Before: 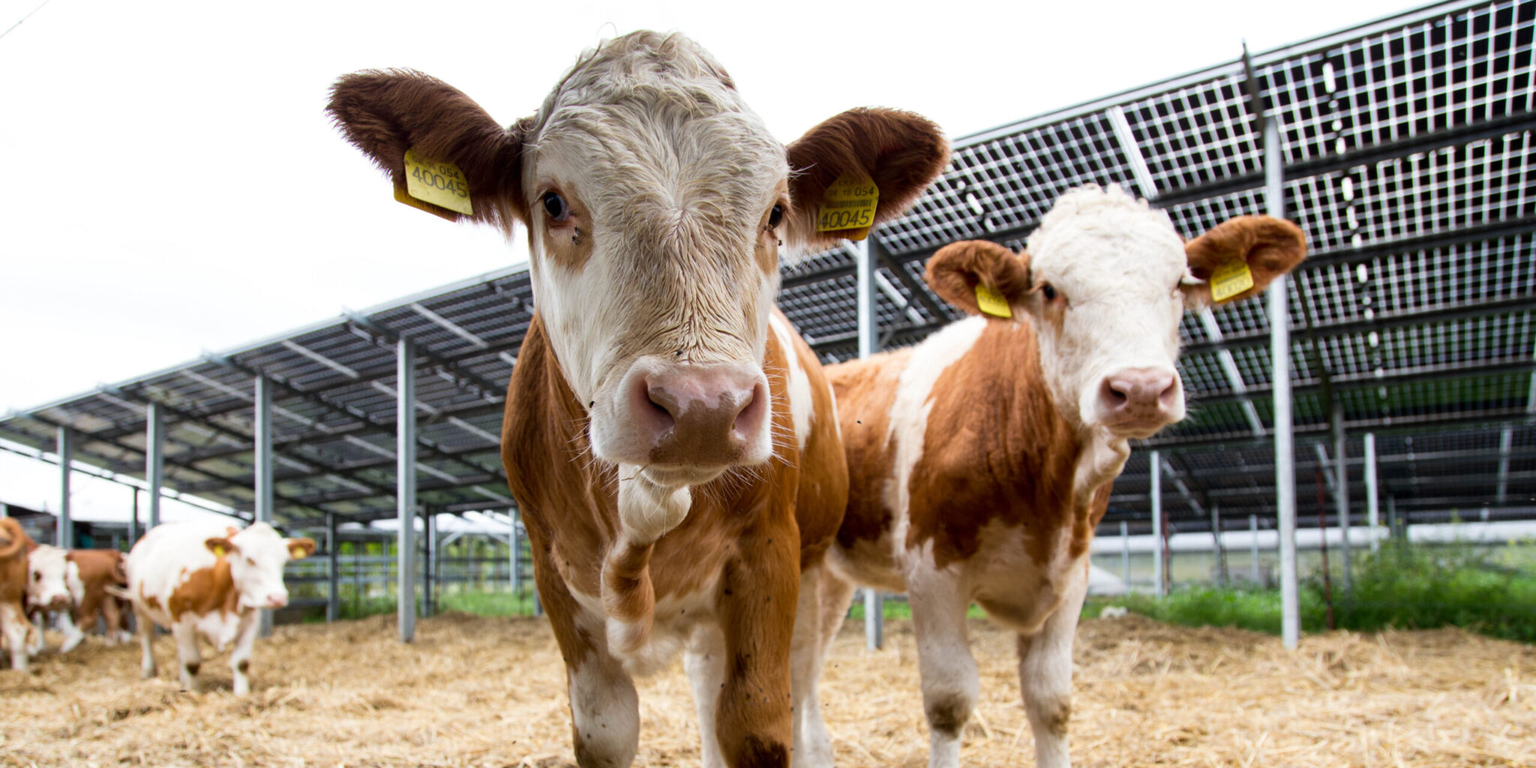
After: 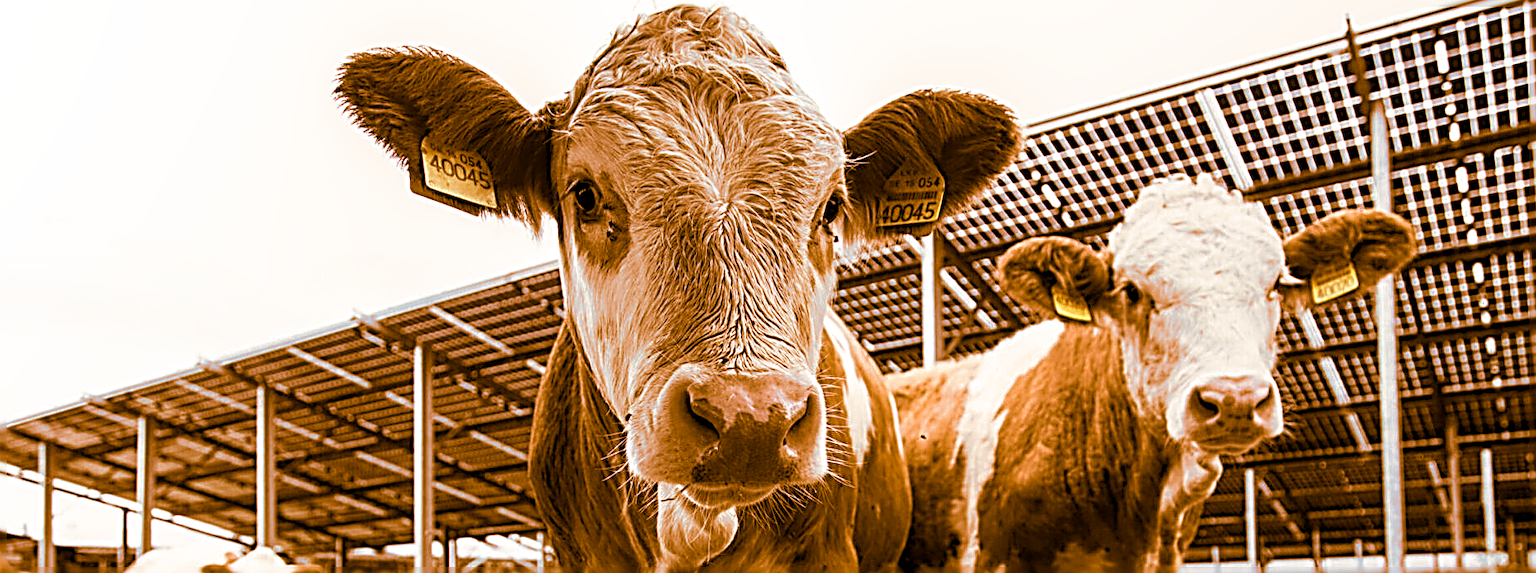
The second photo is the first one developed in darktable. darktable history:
local contrast: on, module defaults
crop: left 1.509%, top 3.452%, right 7.696%, bottom 28.452%
split-toning: shadows › hue 26°, shadows › saturation 0.92, highlights › hue 40°, highlights › saturation 0.92, balance -63, compress 0%
sharpen: radius 3.158, amount 1.731
